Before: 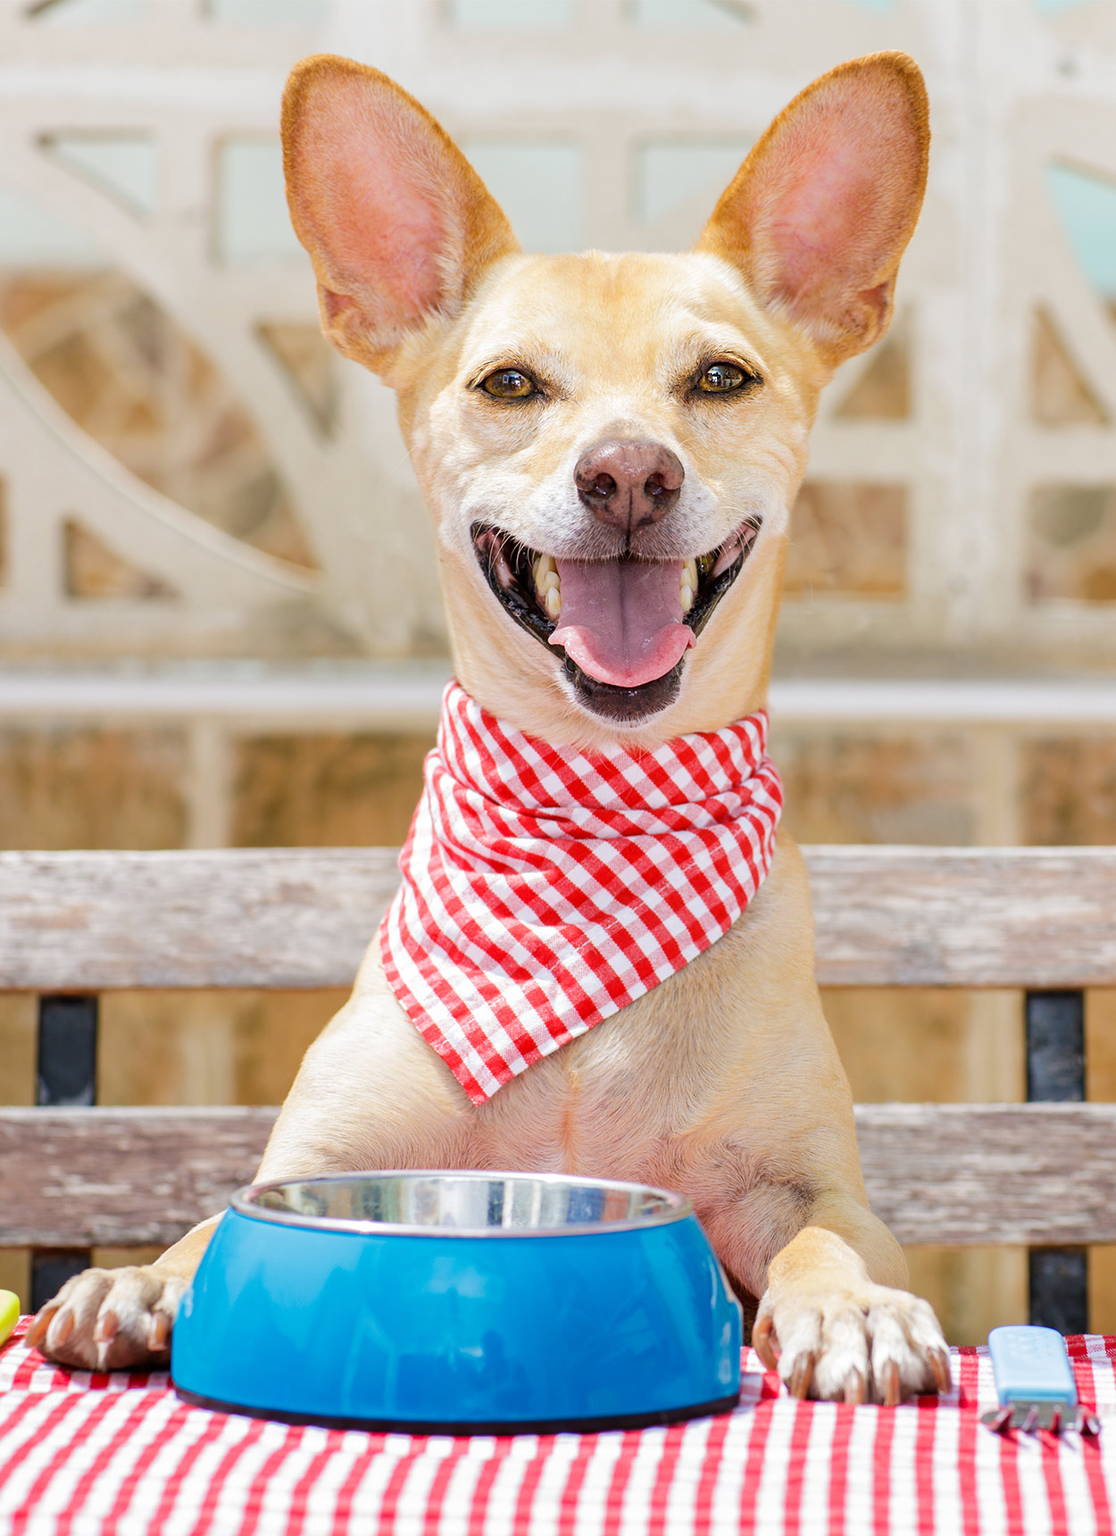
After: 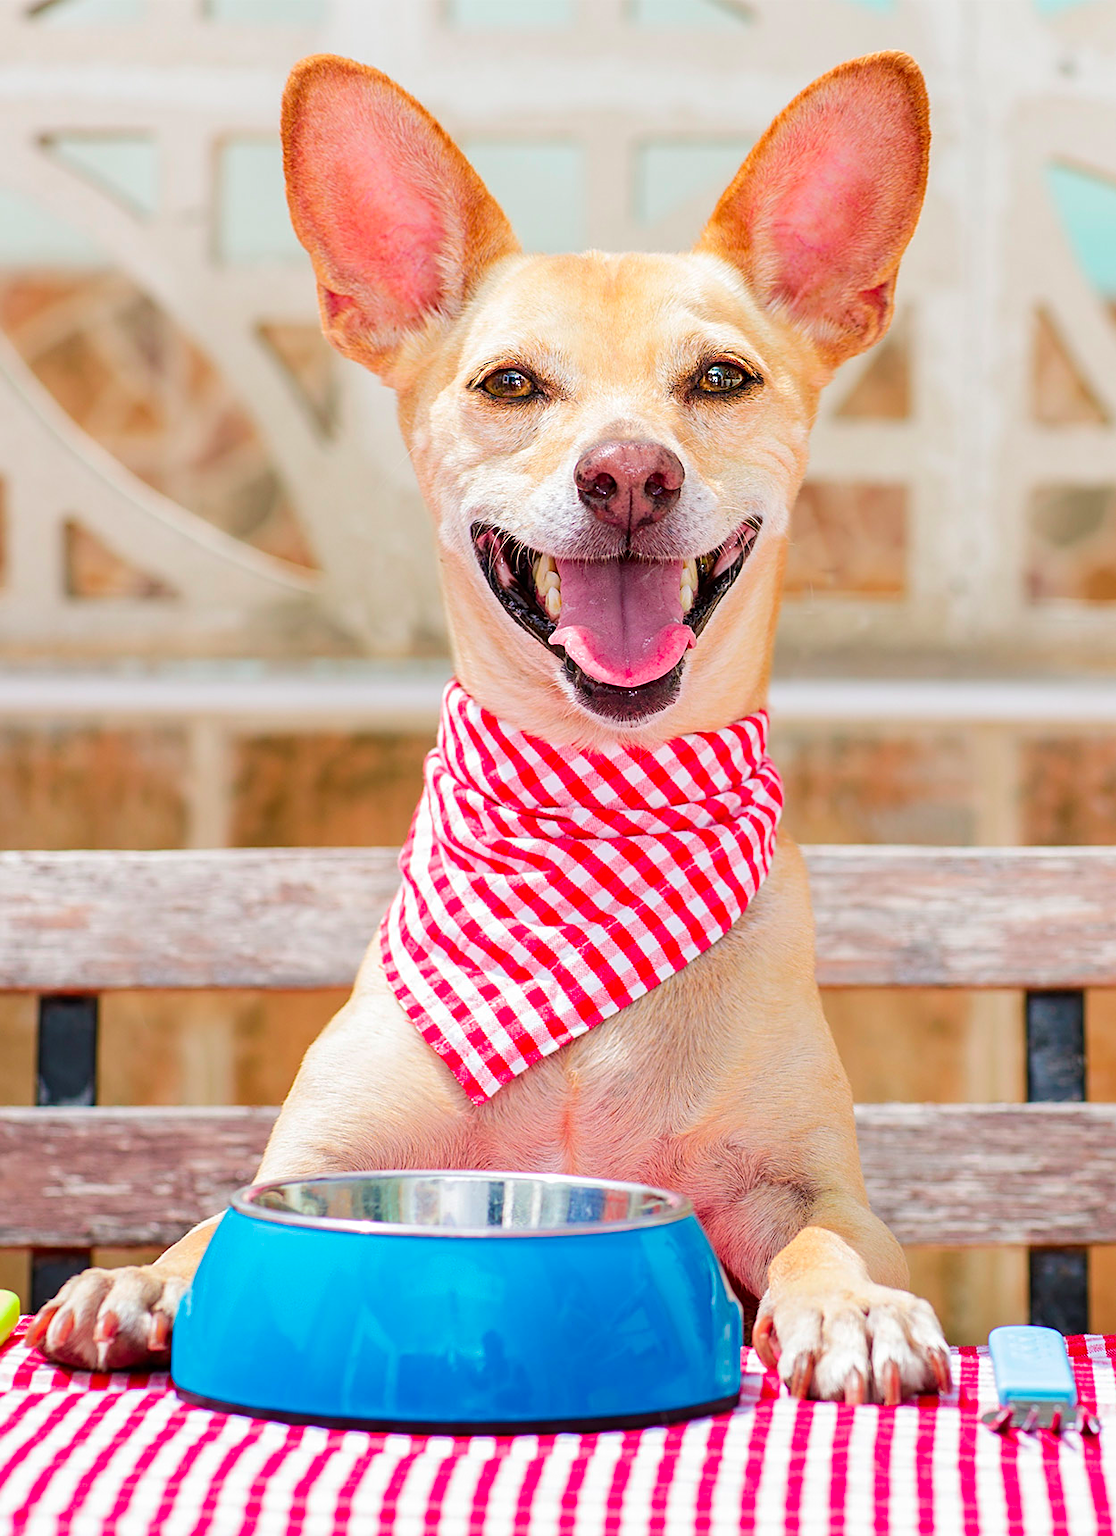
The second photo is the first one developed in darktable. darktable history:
sharpen: on, module defaults
color contrast: green-magenta contrast 1.73, blue-yellow contrast 1.15
contrast brightness saturation: contrast 0.08, saturation 0.02
